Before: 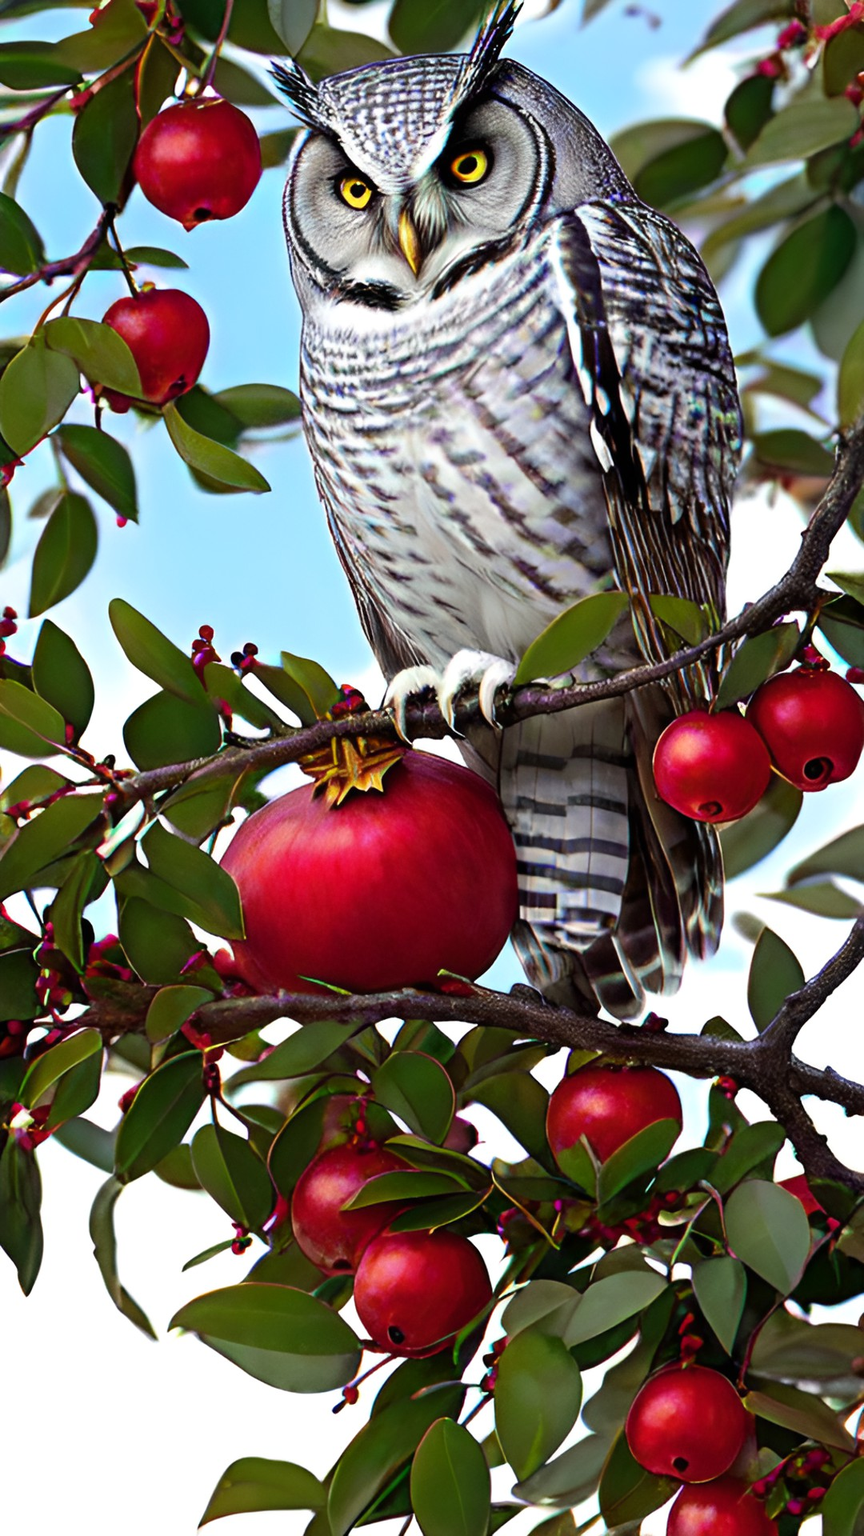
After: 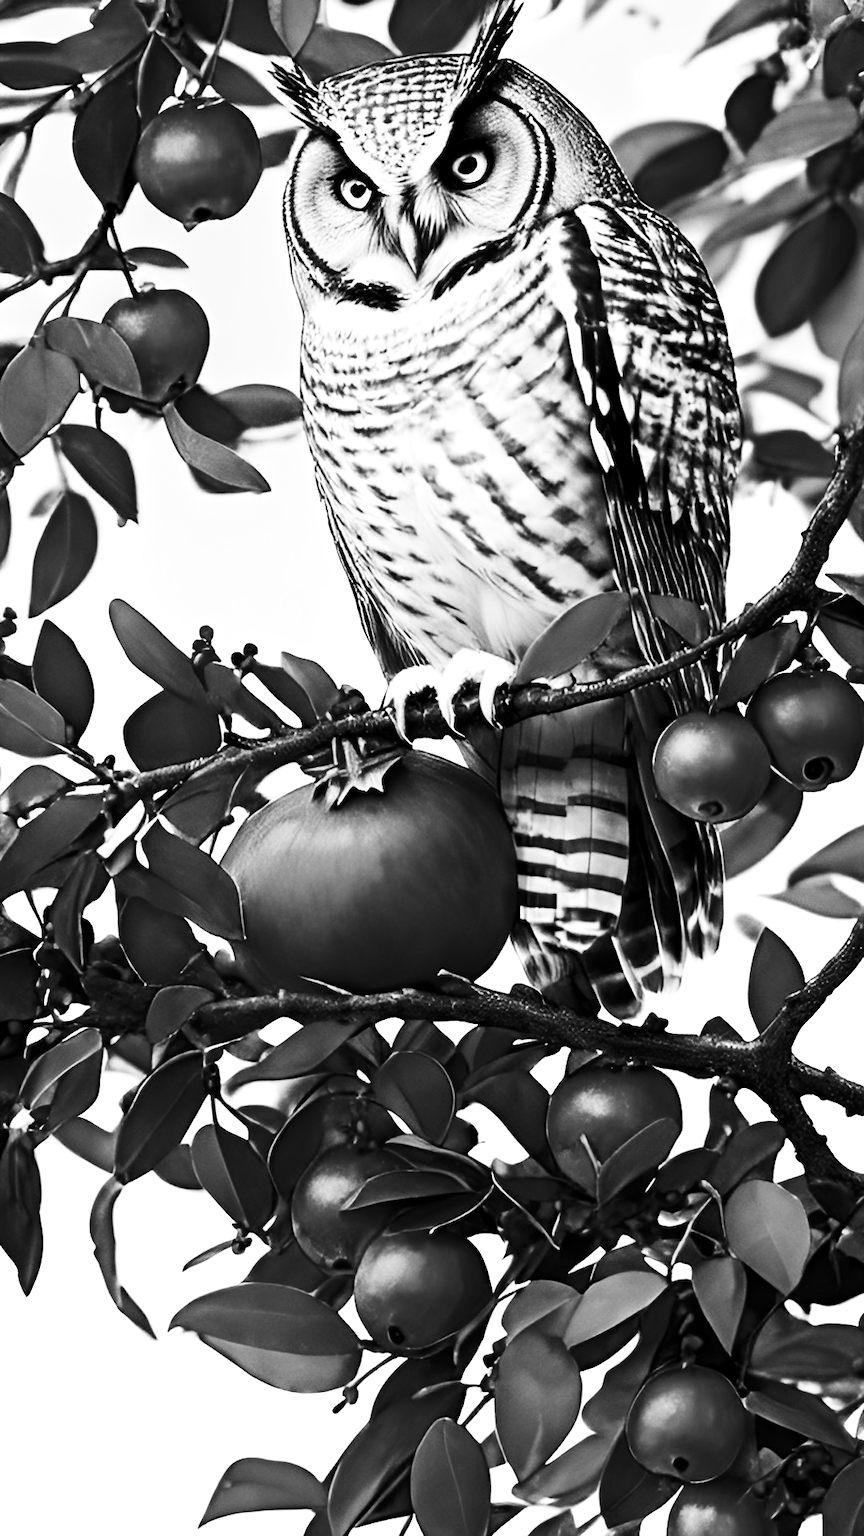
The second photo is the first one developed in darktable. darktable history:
white balance: red 0.984, blue 1.059
contrast brightness saturation: contrast 0.4, brightness 0.05, saturation 0.25
monochrome: on, module defaults
exposure: black level correction 0.001, exposure 0.5 EV, compensate exposure bias true, compensate highlight preservation false
